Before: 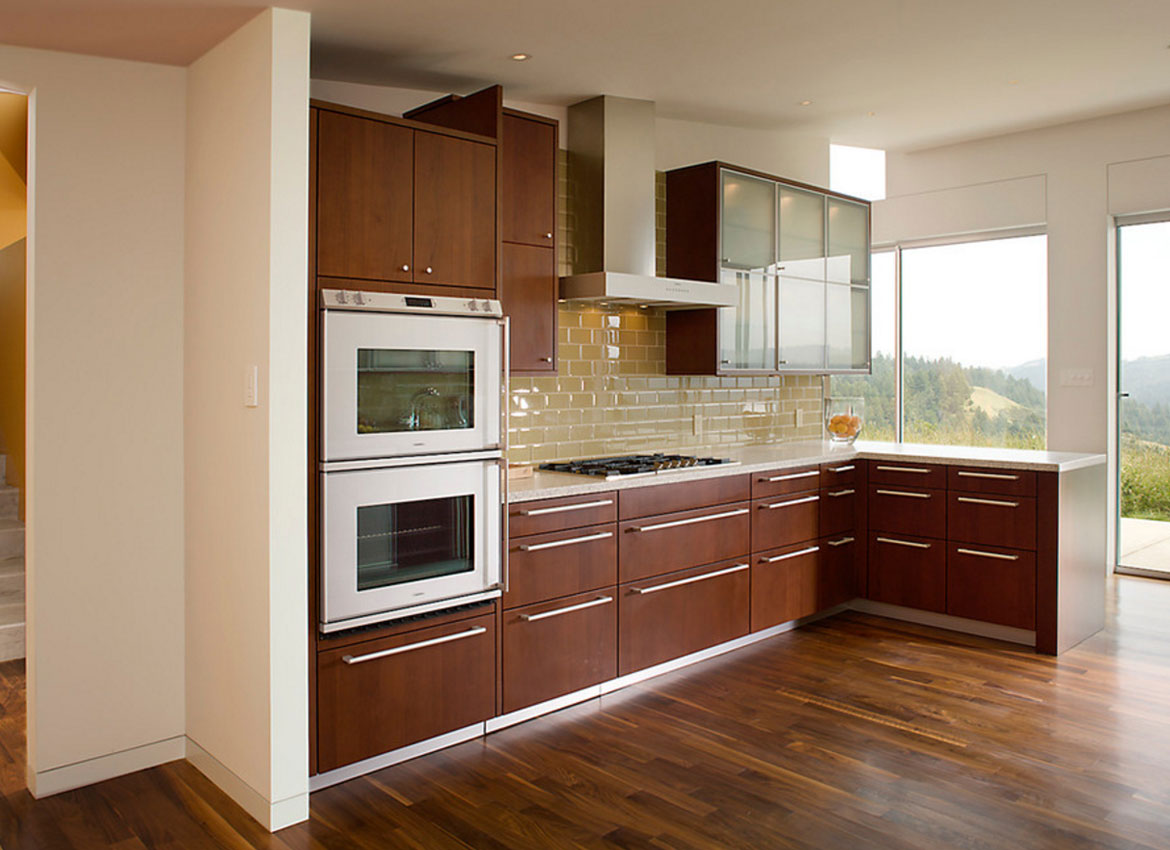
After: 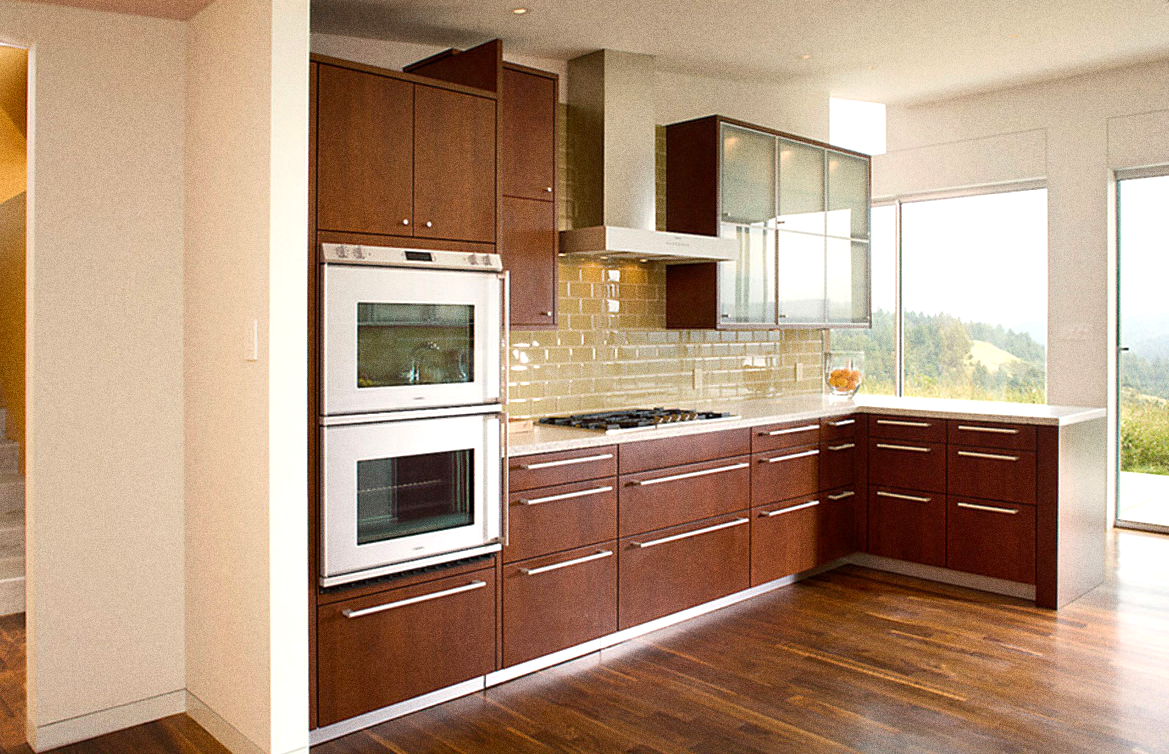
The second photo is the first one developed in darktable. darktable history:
grain: coarseness 0.09 ISO, strength 40%
crop and rotate: top 5.609%, bottom 5.609%
exposure: black level correction 0.001, exposure 0.5 EV, compensate exposure bias true, compensate highlight preservation false
